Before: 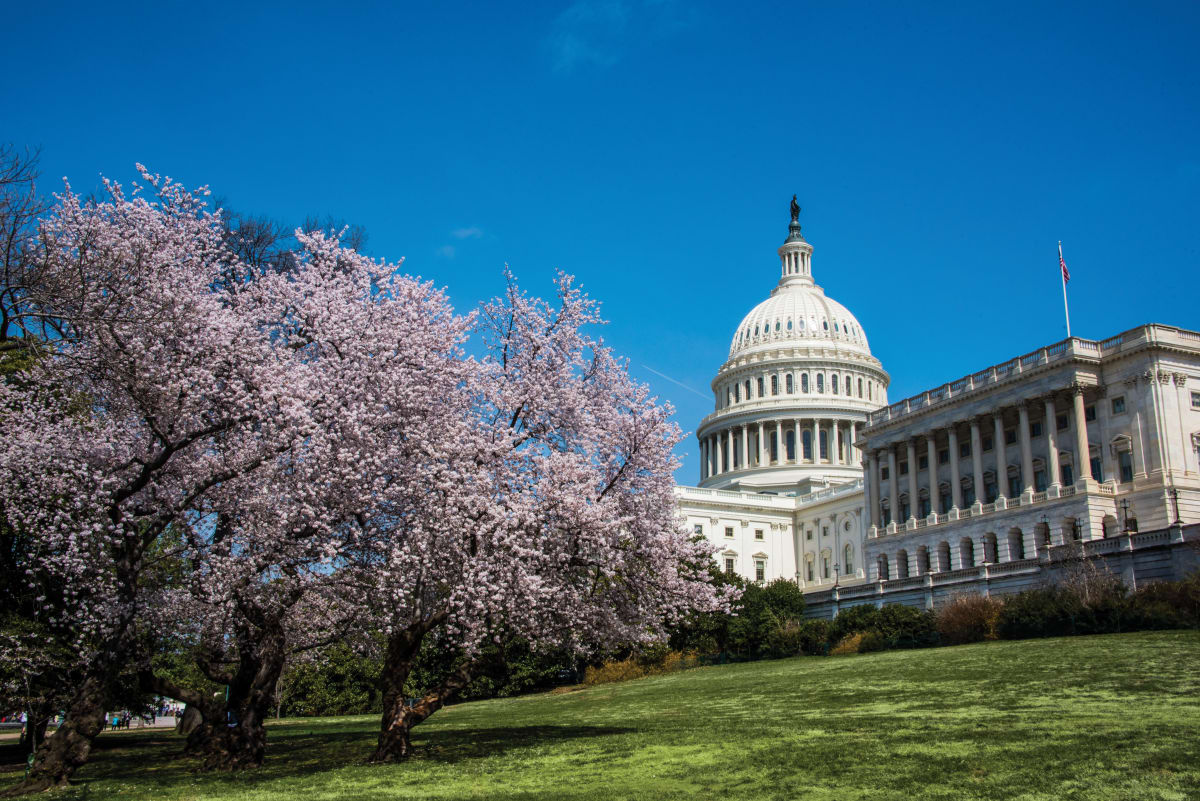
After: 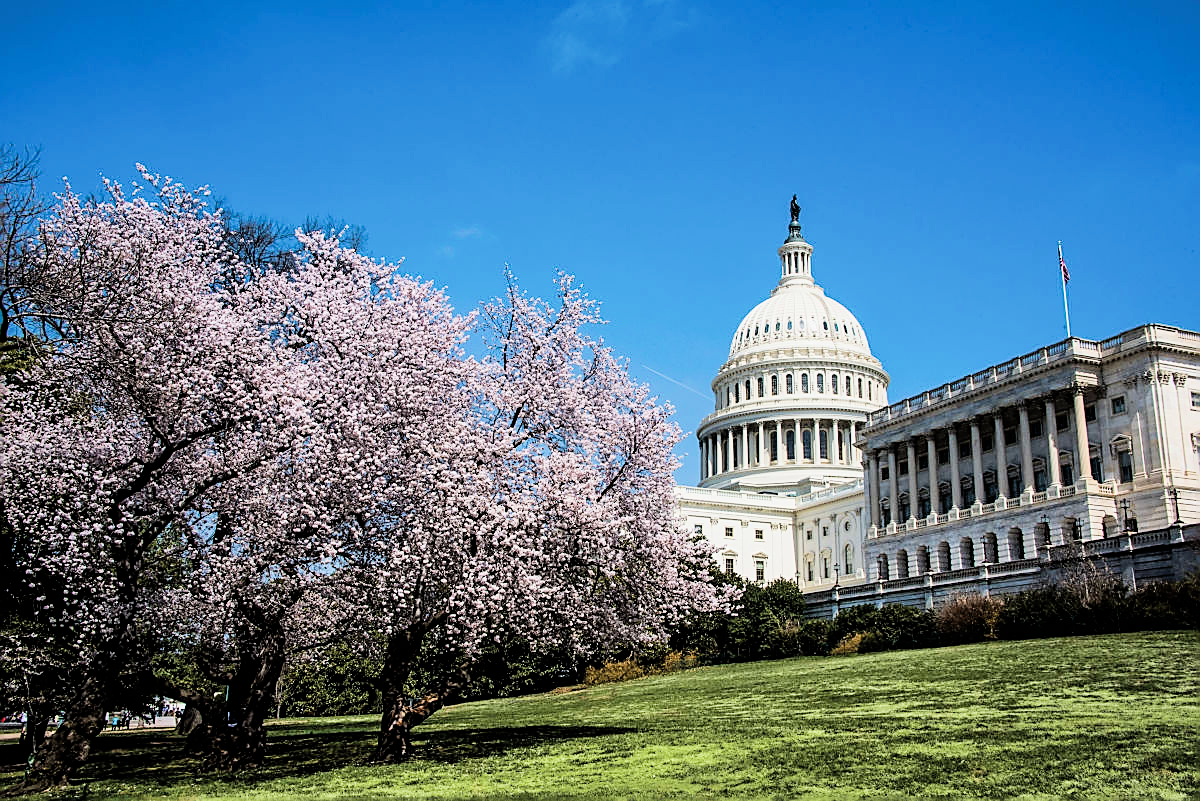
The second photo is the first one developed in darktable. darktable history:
exposure: exposure 0.77 EV, compensate exposure bias true, compensate highlight preservation false
sharpen: radius 1.403, amount 1.238, threshold 0.681
tone equalizer: edges refinement/feathering 500, mask exposure compensation -1.57 EV, preserve details no
filmic rgb: black relative exposure -5.09 EV, white relative exposure 3.96 EV, hardness 2.89, contrast 1.298
